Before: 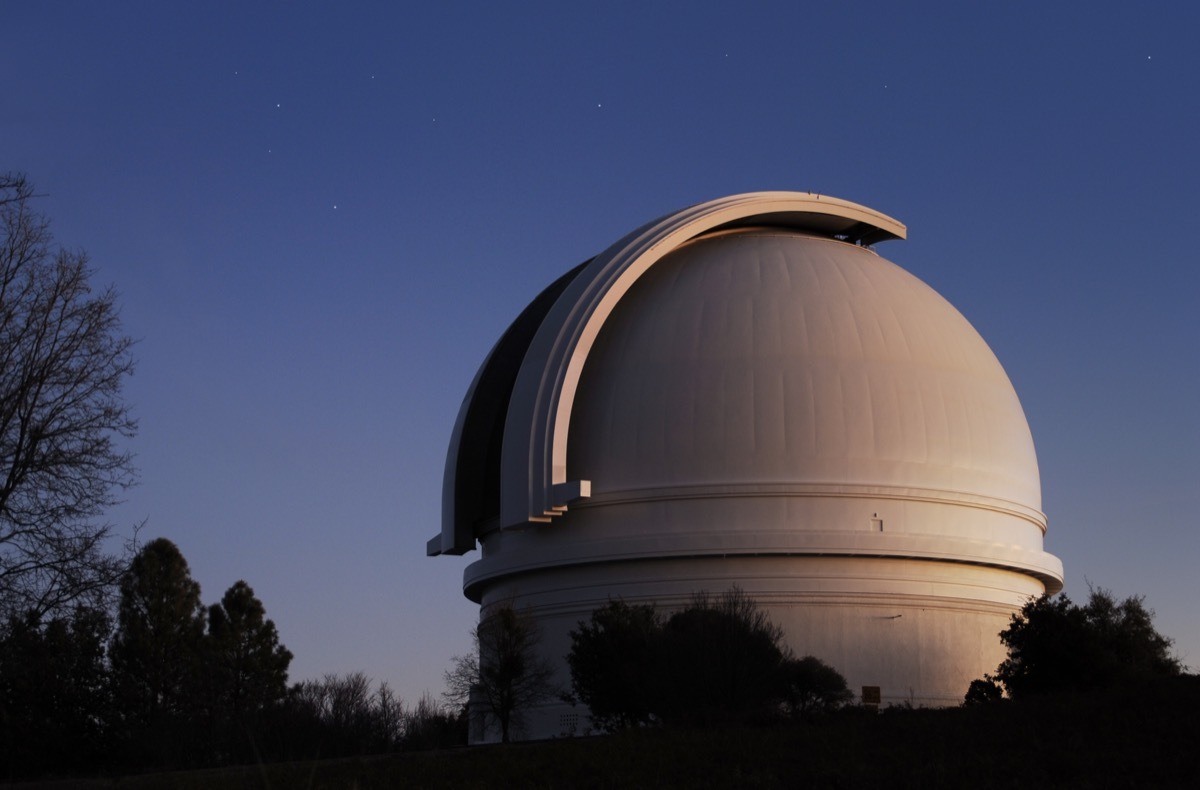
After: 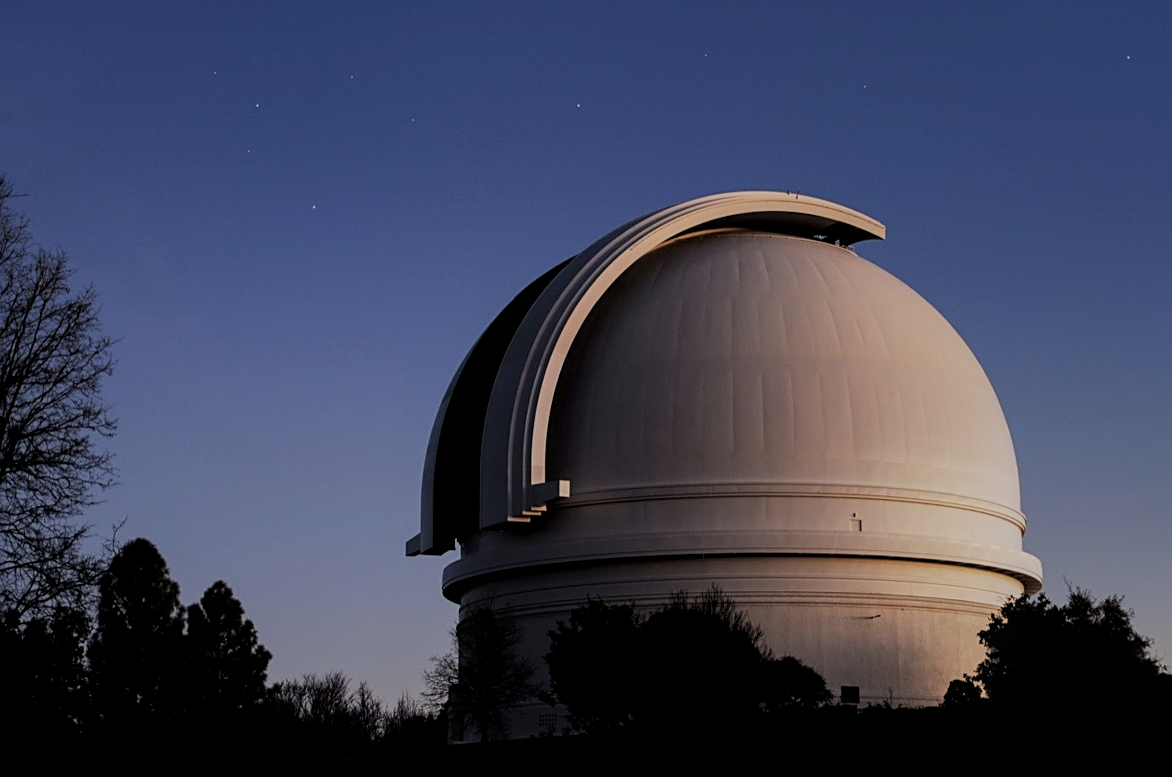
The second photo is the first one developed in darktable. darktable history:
sharpen: on, module defaults
crop and rotate: left 1.779%, right 0.523%, bottom 1.565%
local contrast: on, module defaults
filmic rgb: black relative exposure -7.65 EV, white relative exposure 4.56 EV, hardness 3.61
